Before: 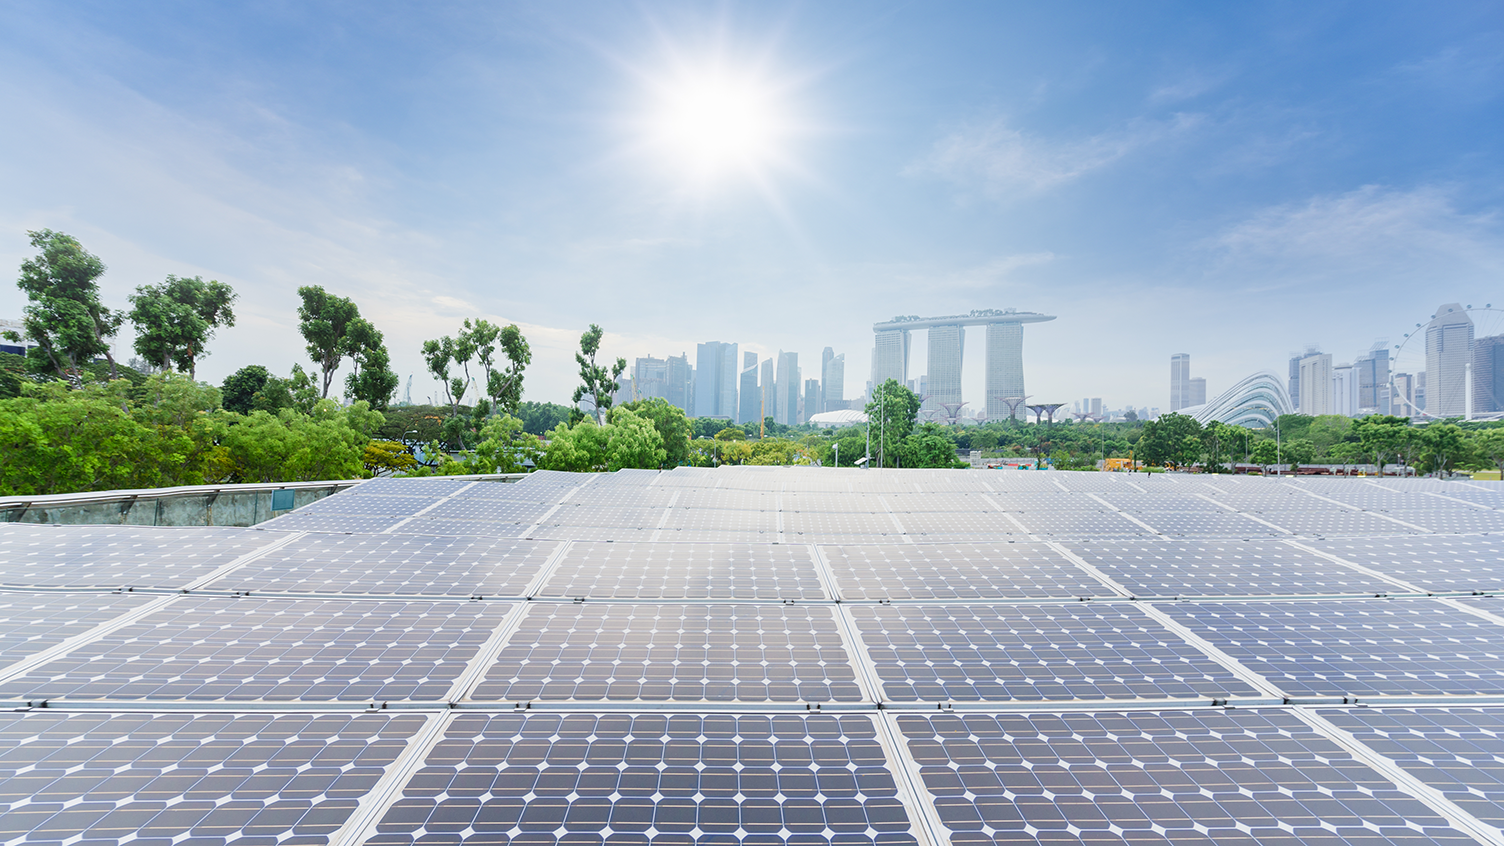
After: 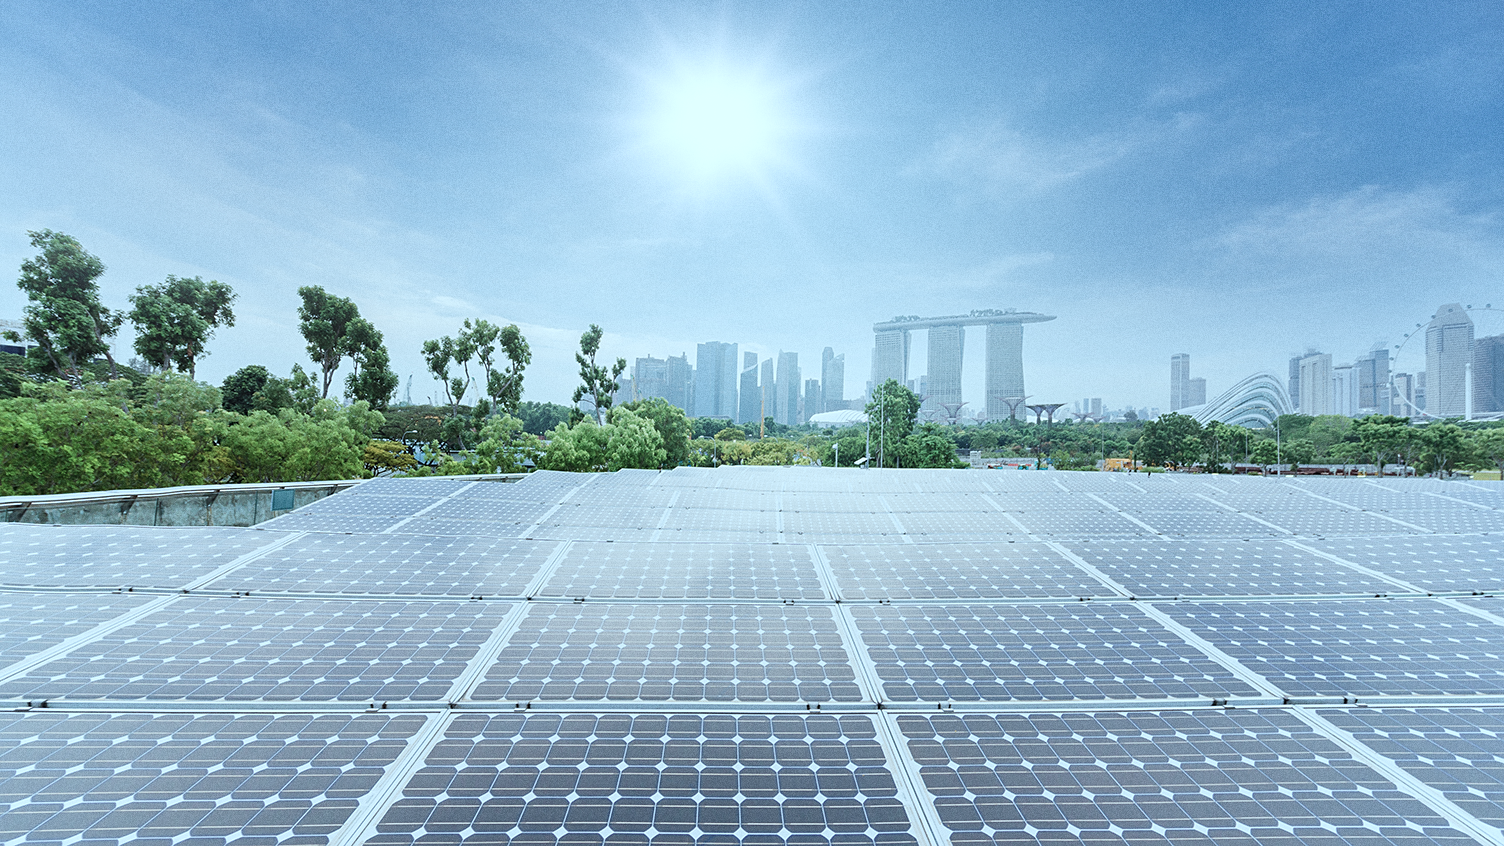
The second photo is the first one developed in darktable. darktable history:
sharpen: amount 0.2
grain: on, module defaults
color correction: highlights a* -12.64, highlights b* -18.1, saturation 0.7
